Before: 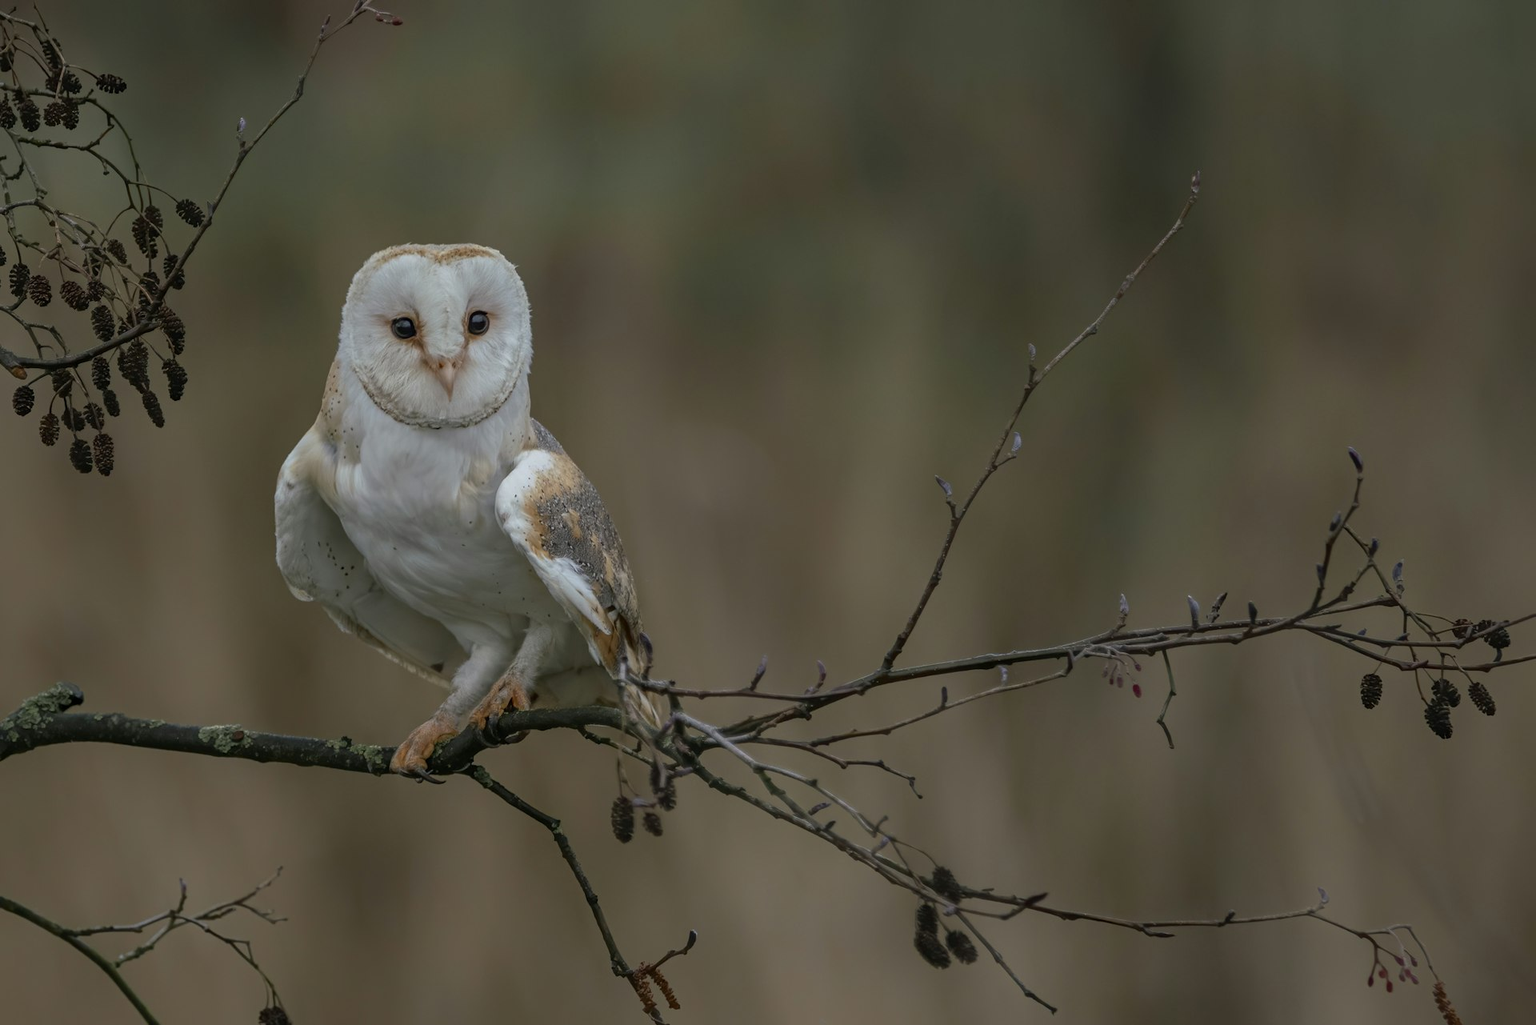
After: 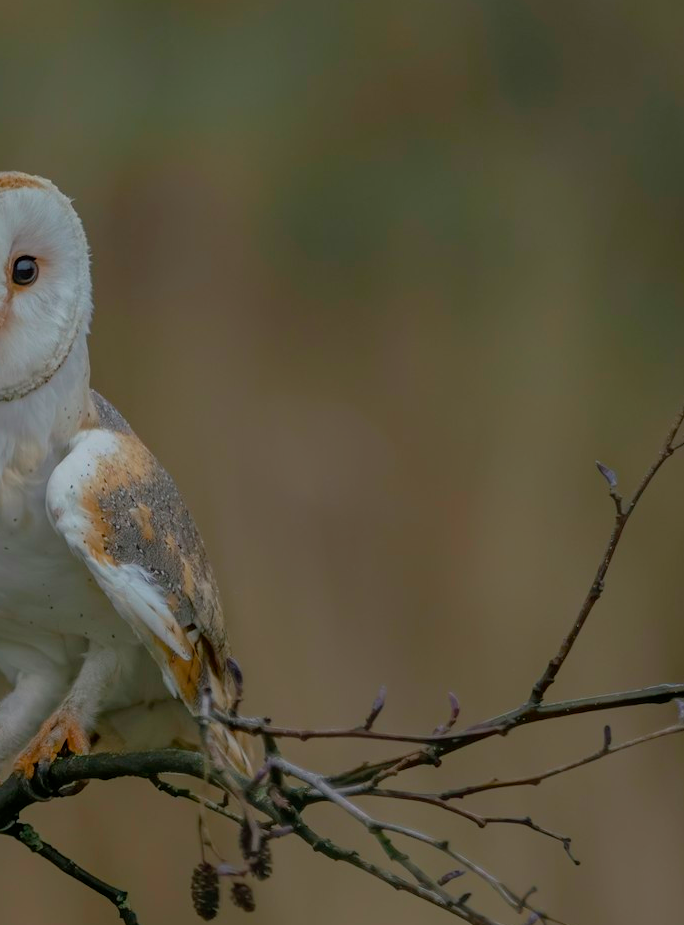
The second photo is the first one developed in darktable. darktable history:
contrast brightness saturation: saturation -0.048
tone equalizer: -8 EV 0.276 EV, -7 EV 0.397 EV, -6 EV 0.391 EV, -5 EV 0.24 EV, -3 EV -0.281 EV, -2 EV -0.409 EV, -1 EV -0.439 EV, +0 EV -0.256 EV, edges refinement/feathering 500, mask exposure compensation -1.57 EV, preserve details no
crop and rotate: left 29.864%, top 10.407%, right 34.507%, bottom 17.336%
color balance rgb: perceptual saturation grading › global saturation 30.86%
